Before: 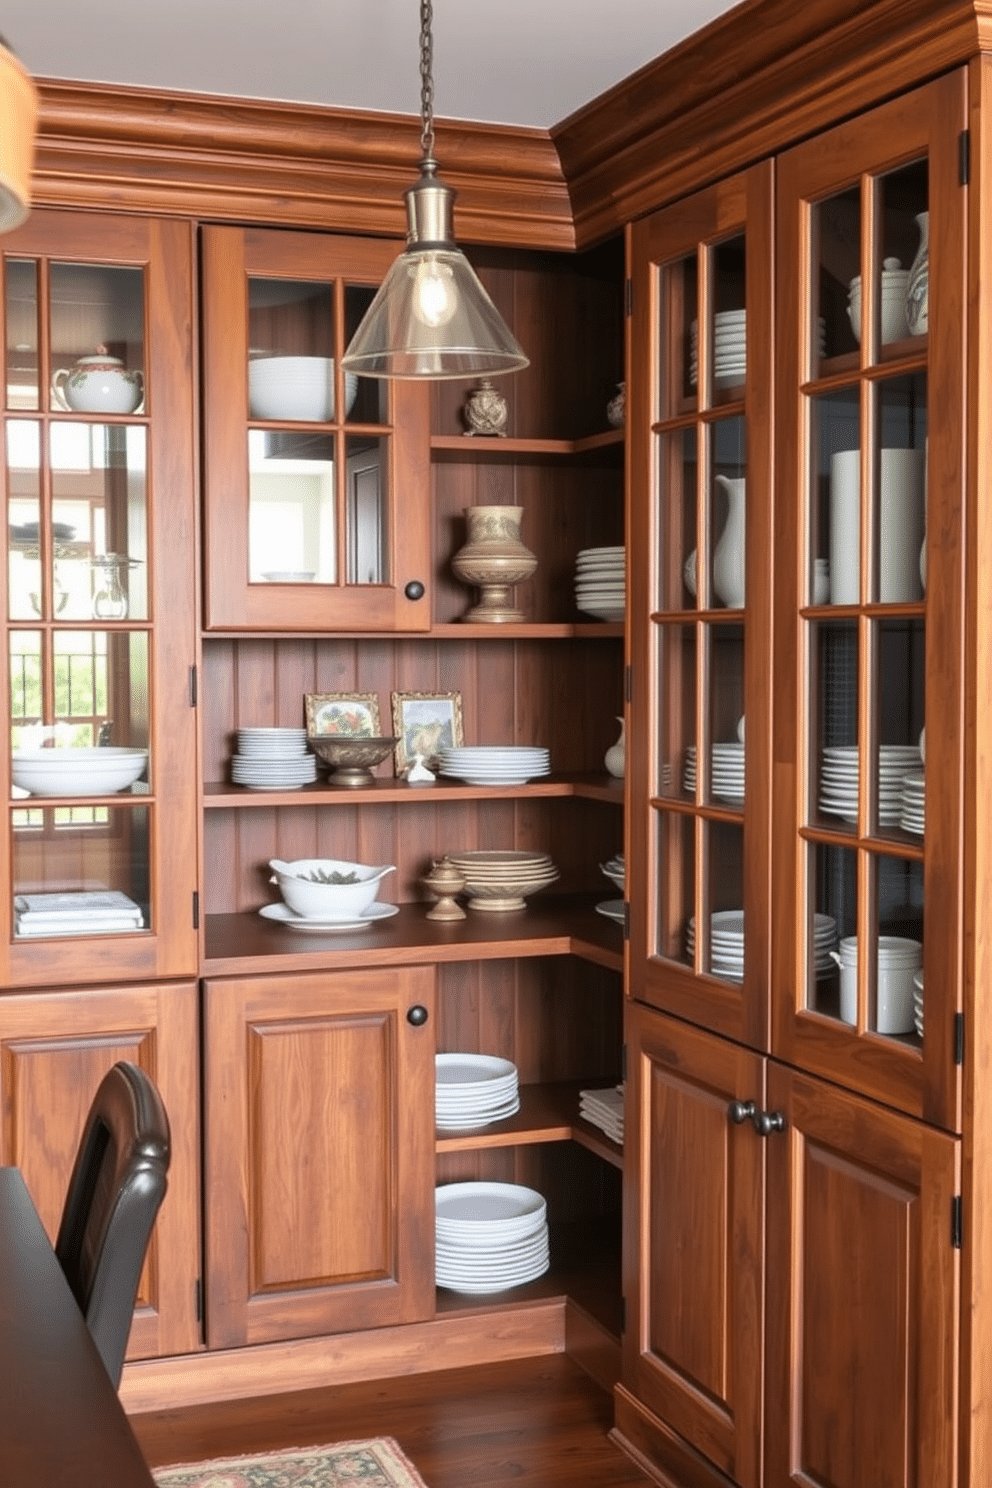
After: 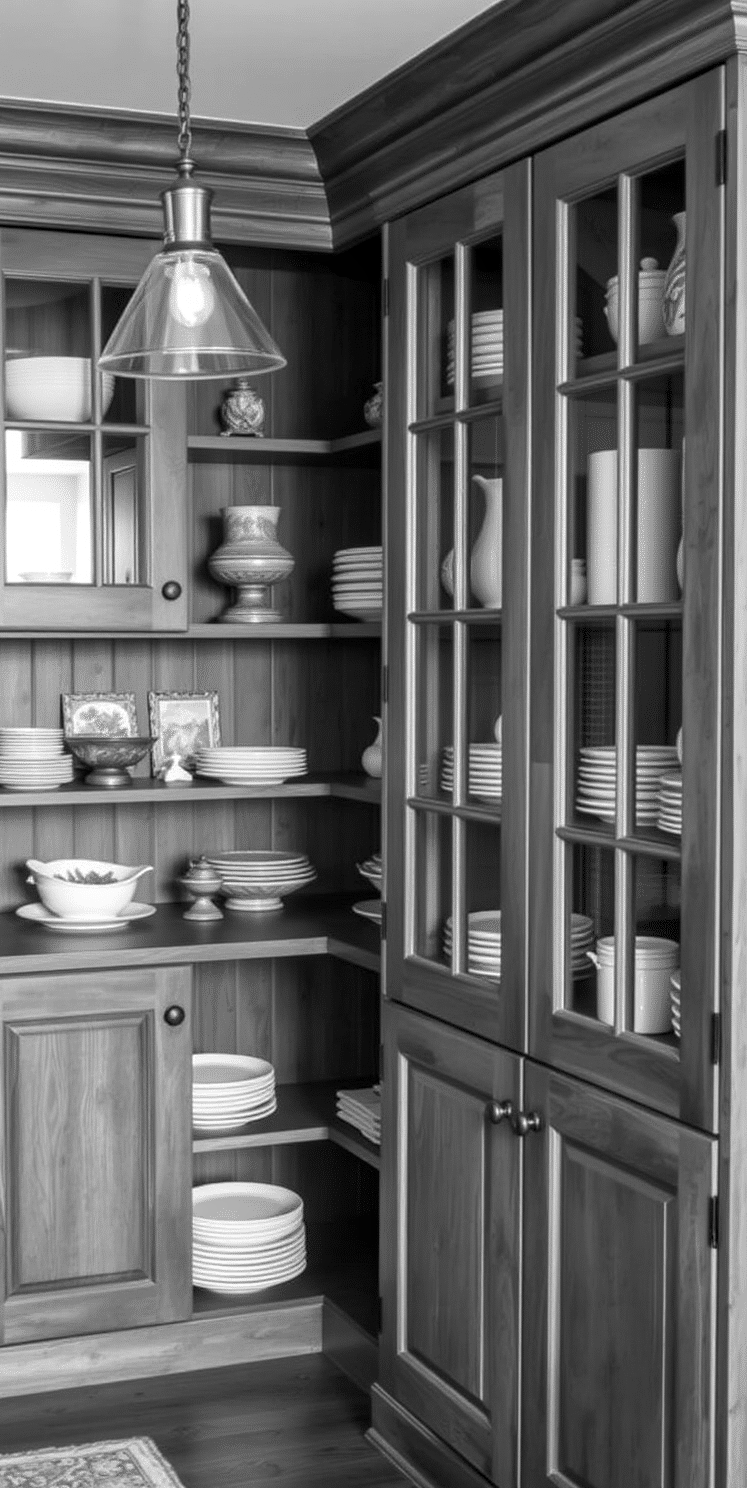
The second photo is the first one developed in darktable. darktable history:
color balance rgb: perceptual saturation grading › global saturation 20%, global vibrance 20%
crop and rotate: left 24.6%
white balance: red 1.045, blue 0.932
monochrome: on, module defaults
local contrast: on, module defaults
